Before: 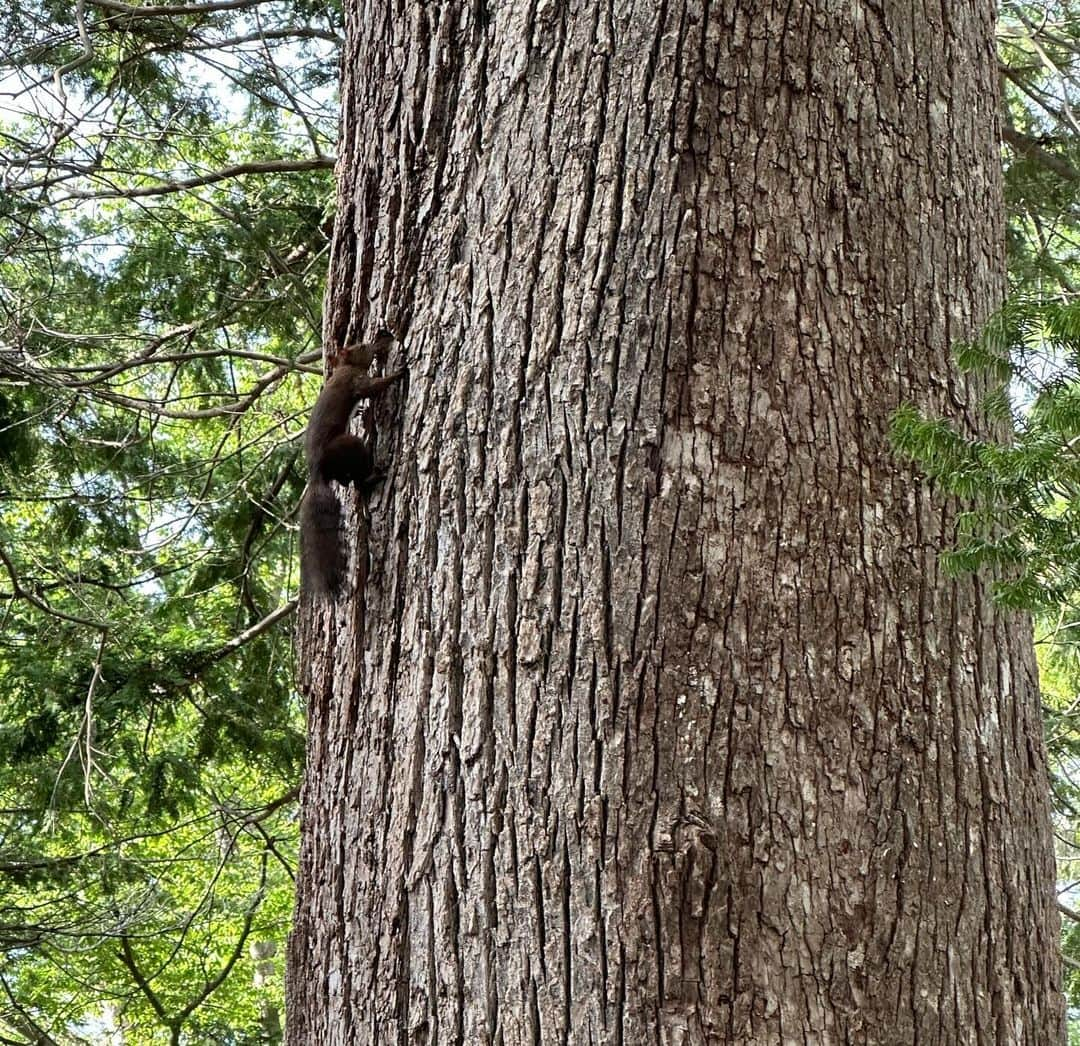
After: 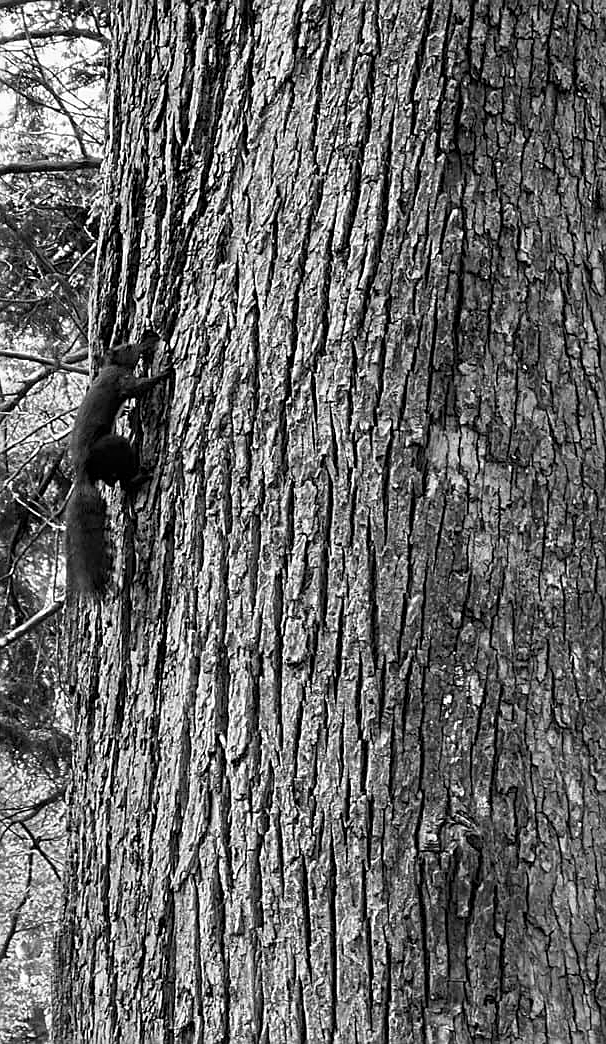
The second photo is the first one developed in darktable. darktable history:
crop: left 21.674%, right 22.086%
sharpen: on, module defaults
monochrome: a -6.99, b 35.61, size 1.4
color balance rgb: perceptual saturation grading › global saturation 100%
